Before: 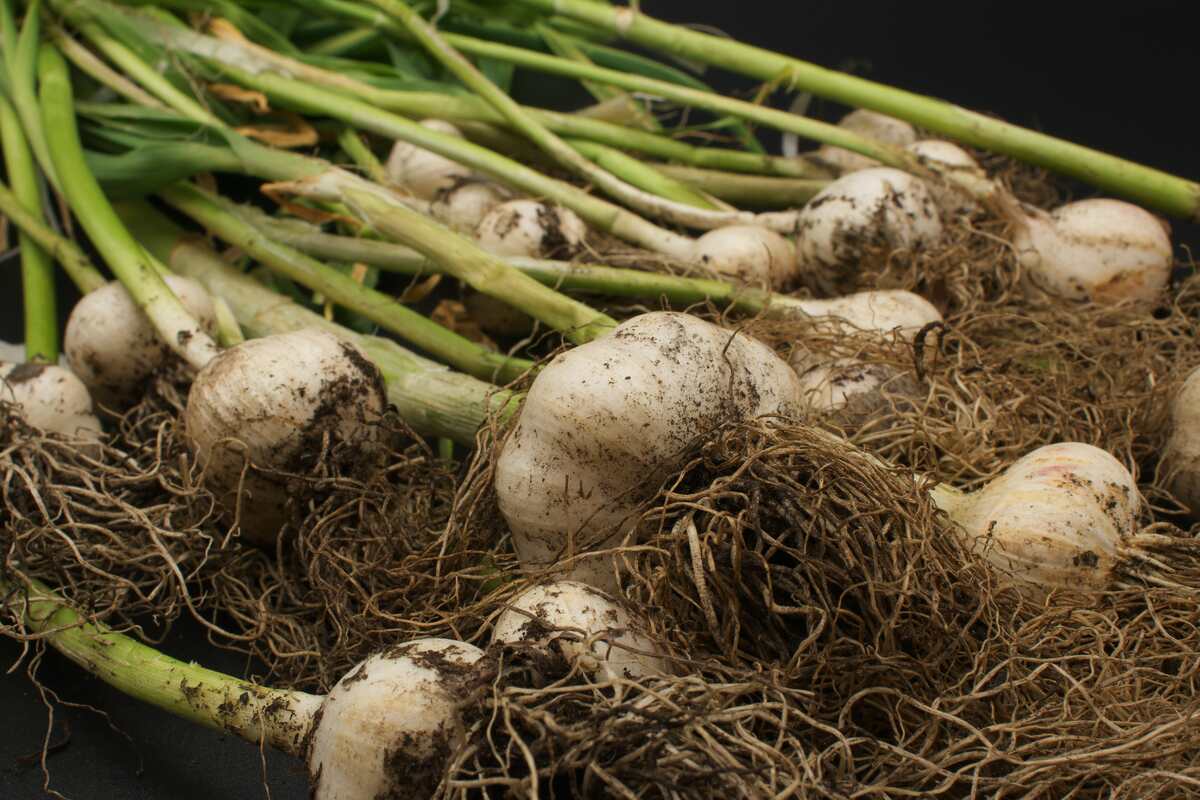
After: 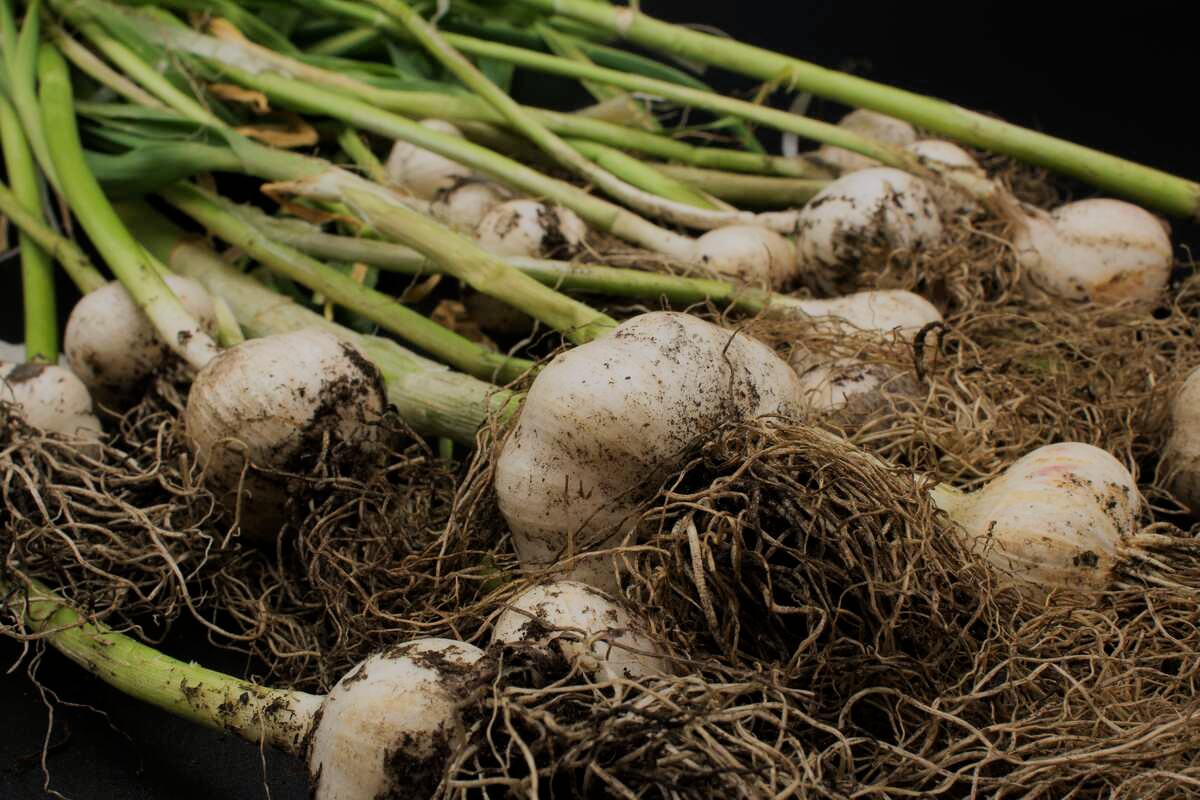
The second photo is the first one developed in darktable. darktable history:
white balance: red 0.984, blue 1.059
filmic rgb: black relative exposure -7.65 EV, white relative exposure 4.56 EV, hardness 3.61, color science v6 (2022)
